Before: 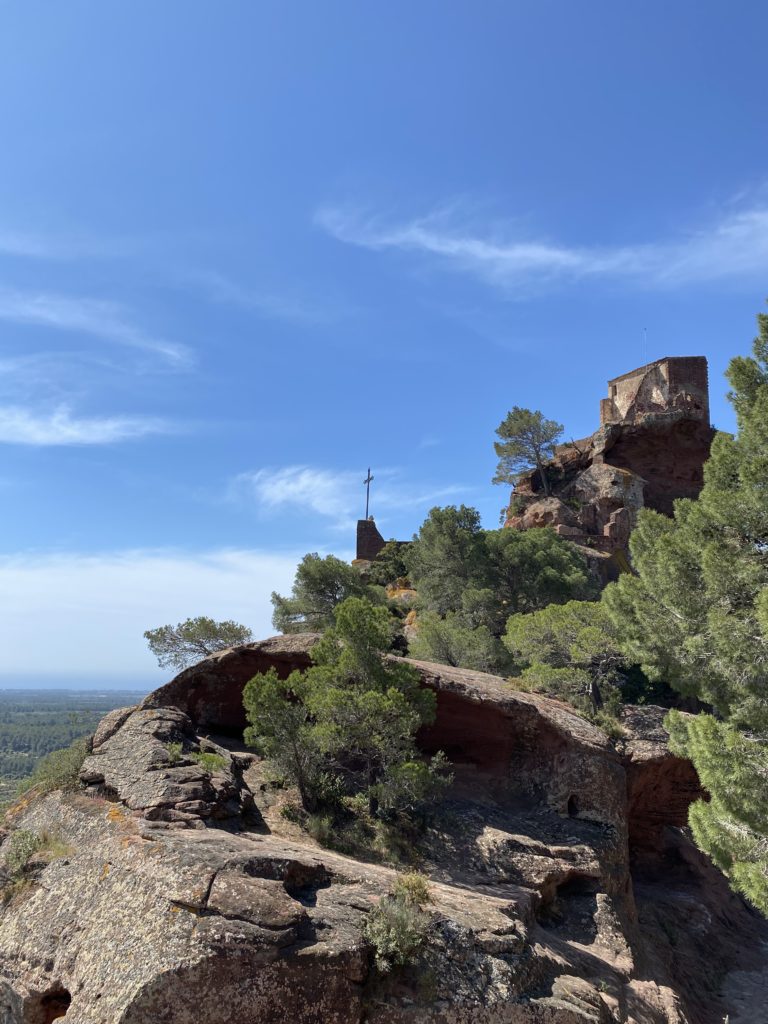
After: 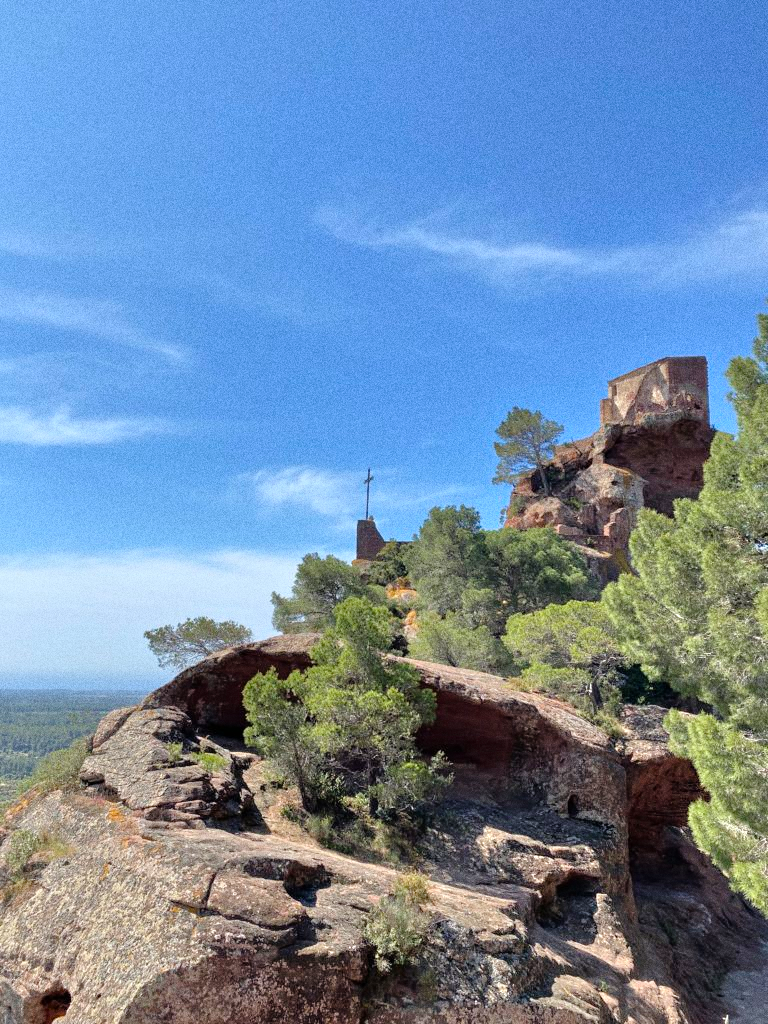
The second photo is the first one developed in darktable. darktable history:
grain: coarseness 11.82 ISO, strength 36.67%, mid-tones bias 74.17%
tone equalizer: -7 EV 0.15 EV, -6 EV 0.6 EV, -5 EV 1.15 EV, -4 EV 1.33 EV, -3 EV 1.15 EV, -2 EV 0.6 EV, -1 EV 0.15 EV, mask exposure compensation -0.5 EV
